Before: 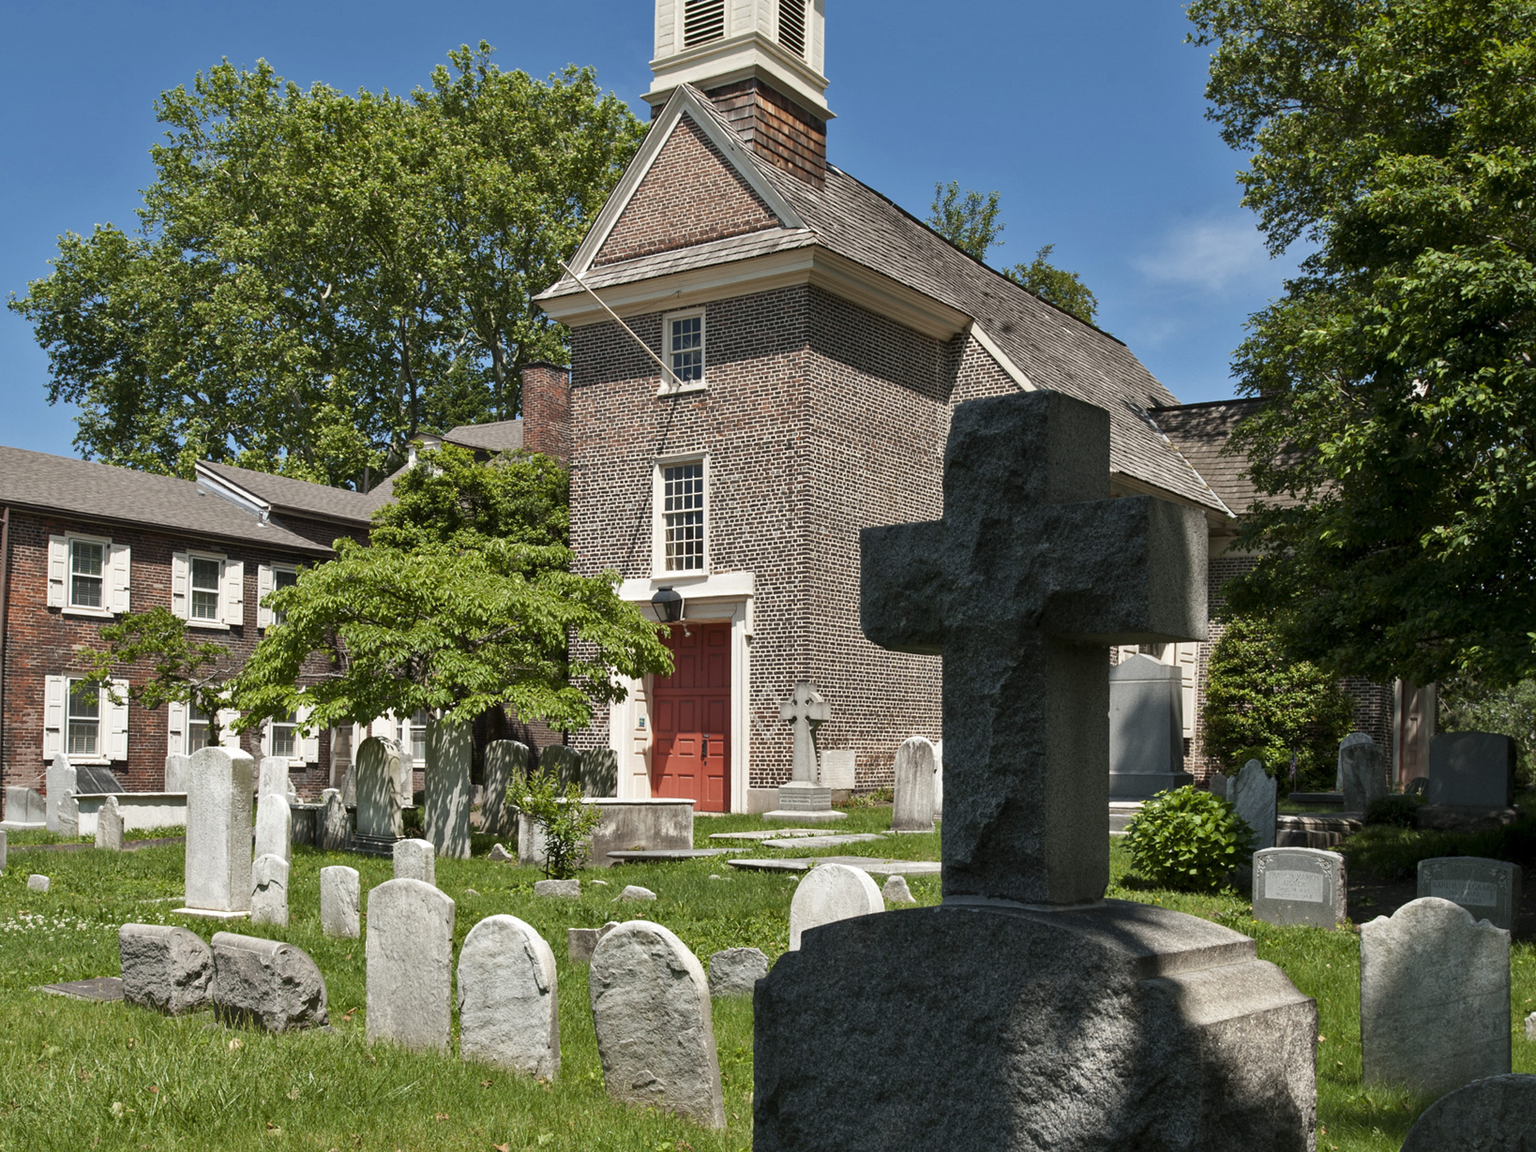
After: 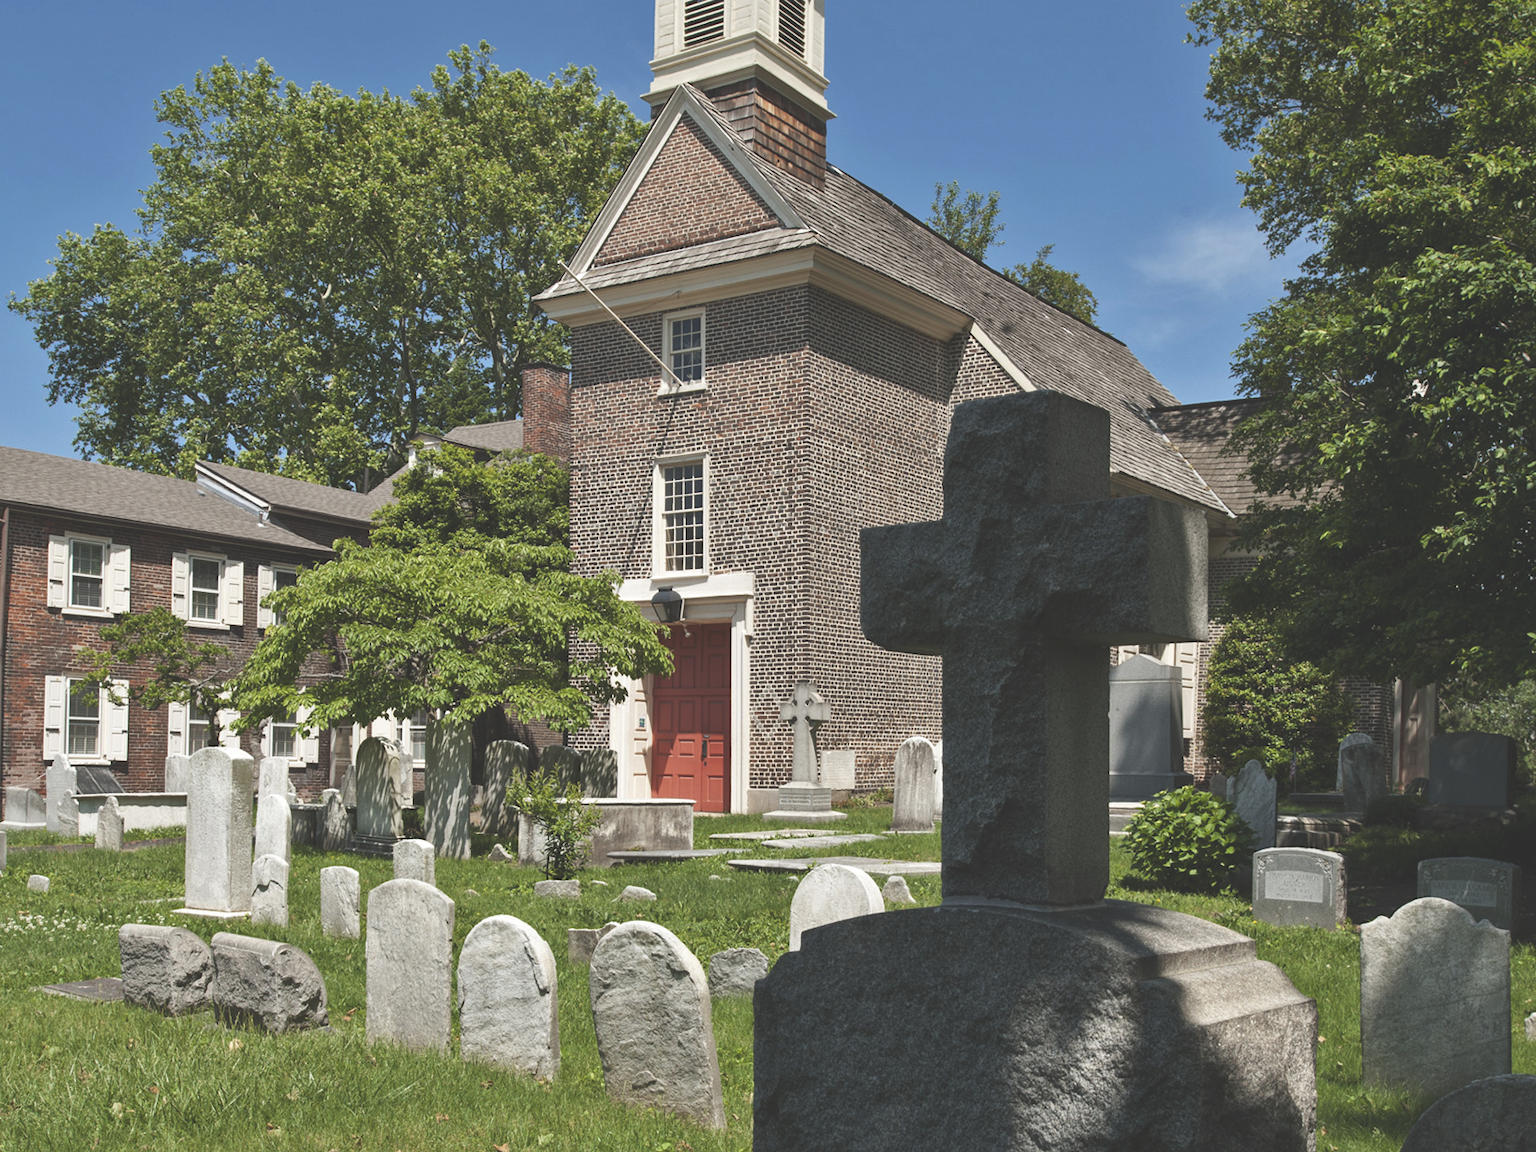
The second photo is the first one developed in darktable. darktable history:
exposure: black level correction -0.028, compensate exposure bias true, compensate highlight preservation false
